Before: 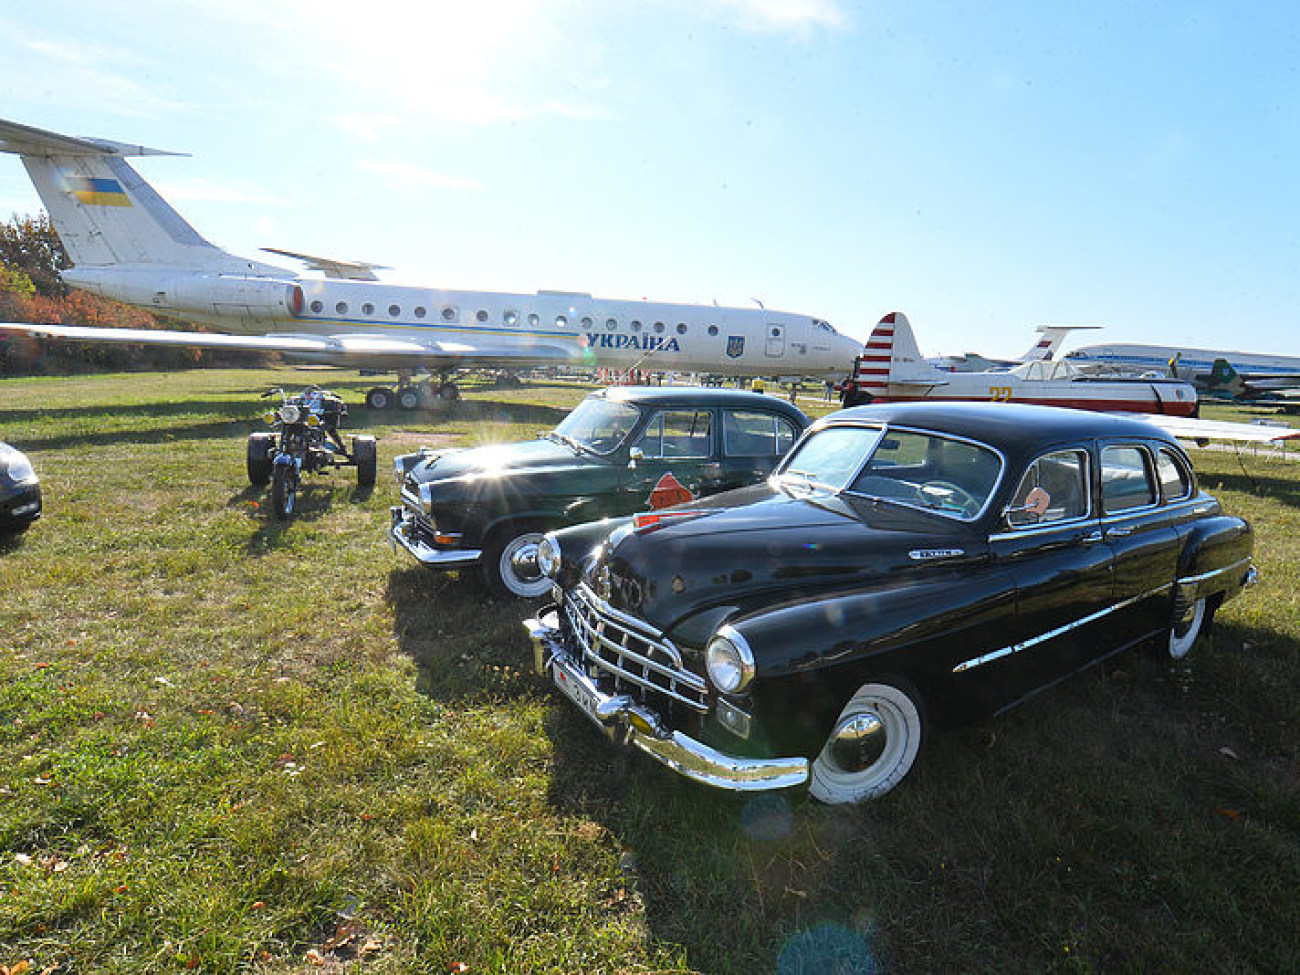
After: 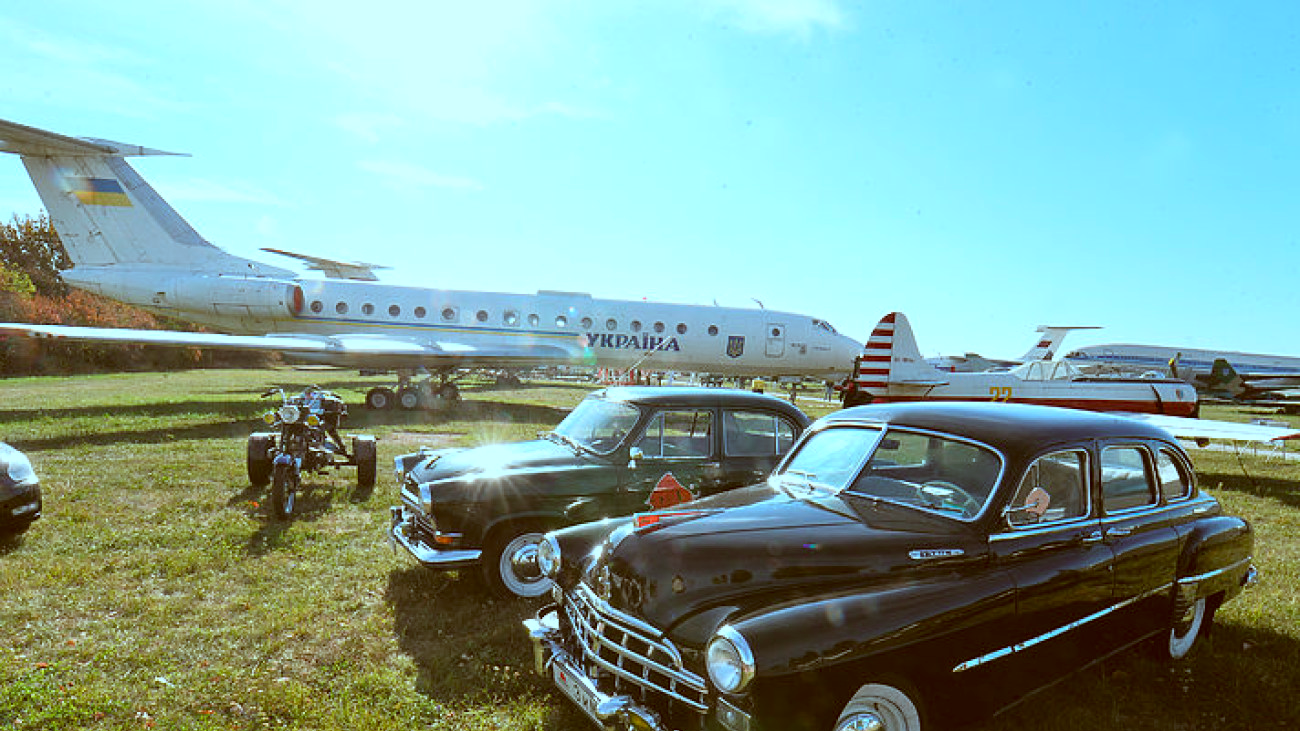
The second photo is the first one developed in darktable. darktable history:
exposure: black level correction 0, exposure 0 EV, compensate exposure bias true, compensate highlight preservation false
crop: bottom 24.992%
color correction: highlights a* -14.78, highlights b* -16.56, shadows a* 10.55, shadows b* 28.94
